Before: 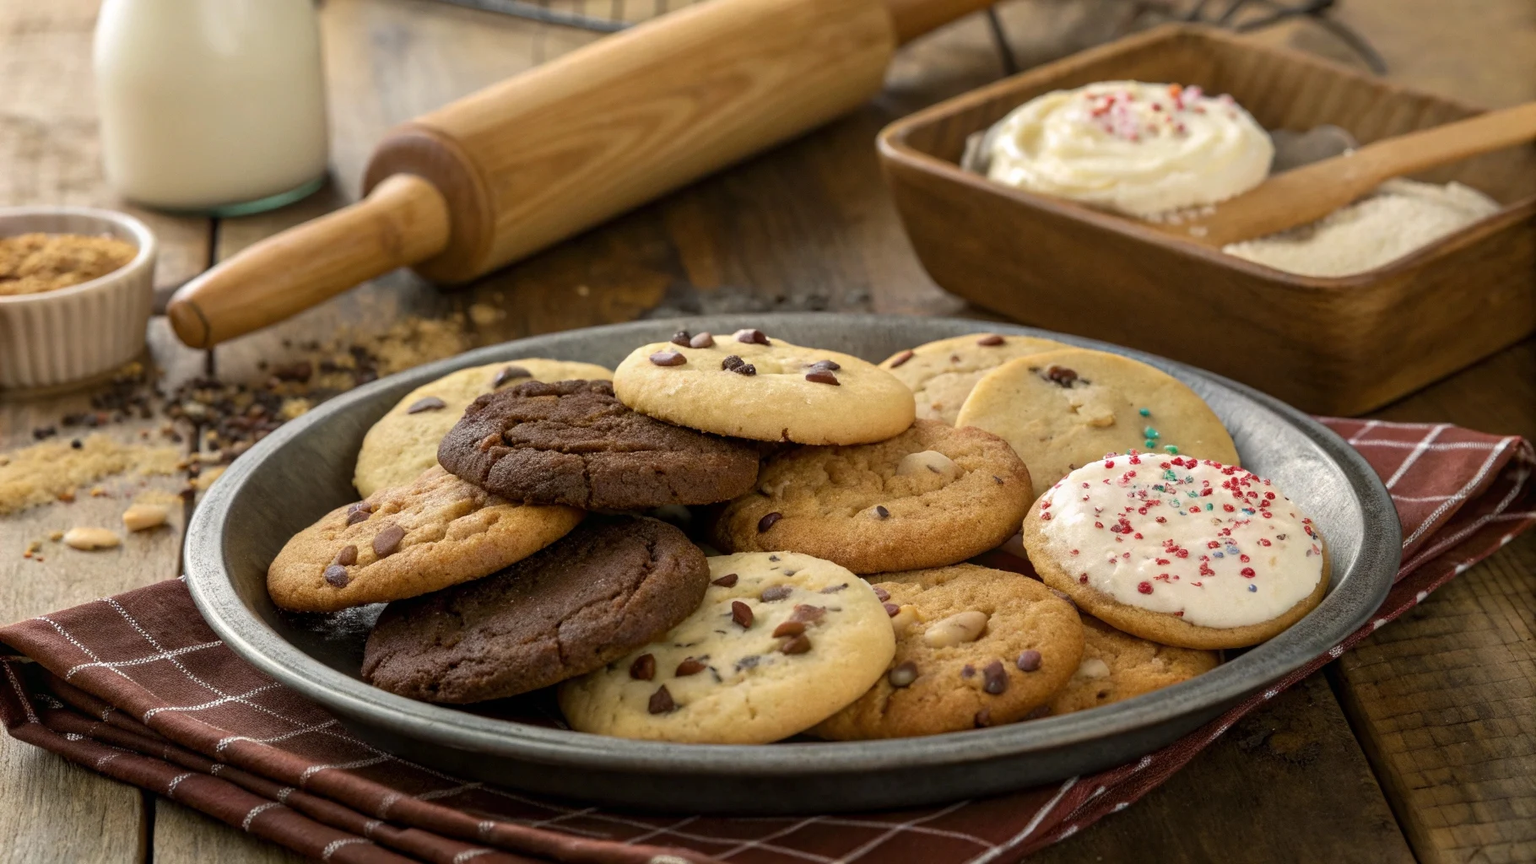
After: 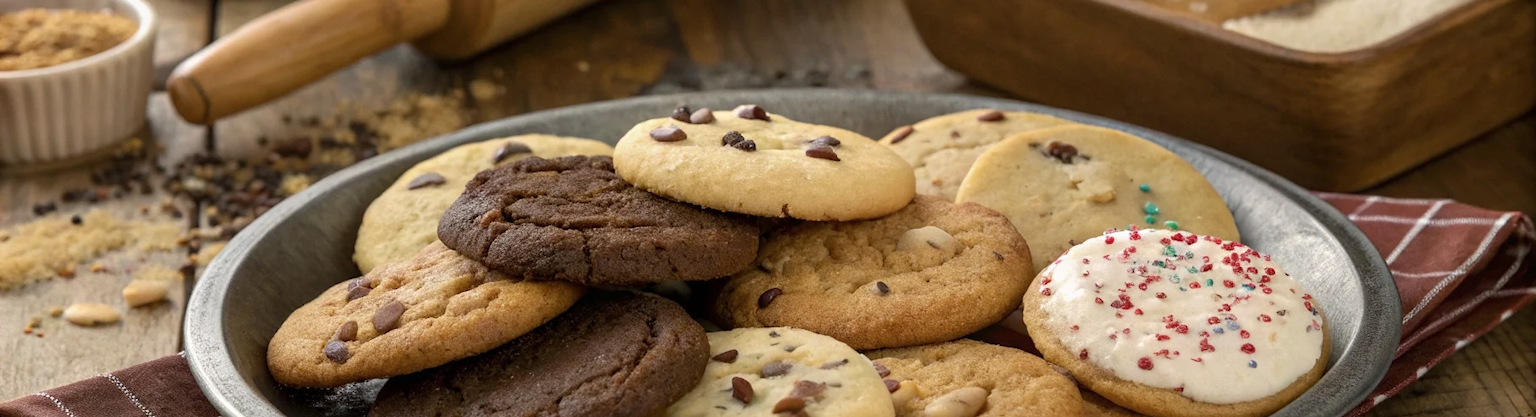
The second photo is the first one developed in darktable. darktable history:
crop and rotate: top 26.056%, bottom 25.543%
contrast brightness saturation: saturation -0.05
